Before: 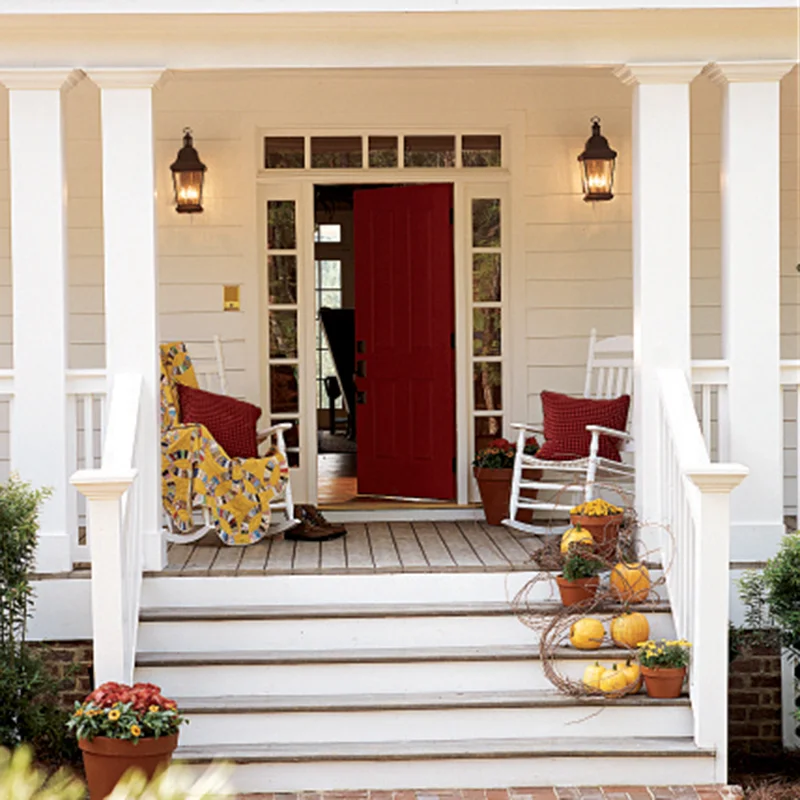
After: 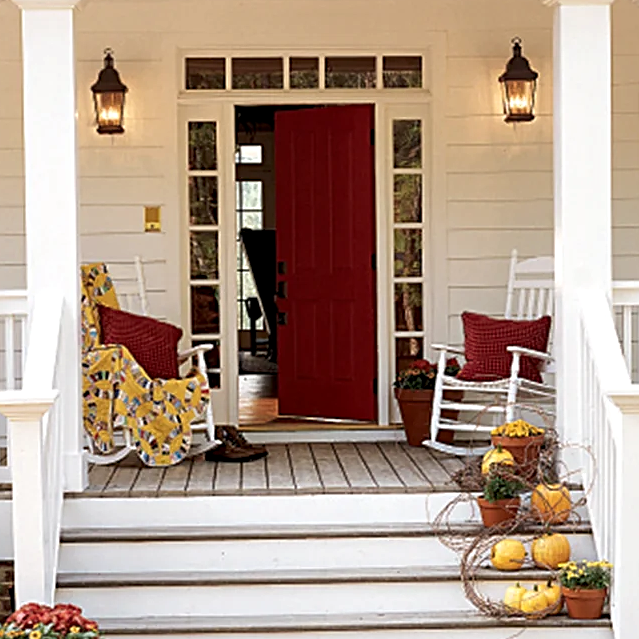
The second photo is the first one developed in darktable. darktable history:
sharpen: on, module defaults
contrast equalizer: octaves 7, y [[0.6 ×6], [0.55 ×6], [0 ×6], [0 ×6], [0 ×6]], mix 0.15
crop and rotate: left 10.071%, top 10.071%, right 10.02%, bottom 10.02%
local contrast: highlights 100%, shadows 100%, detail 120%, midtone range 0.2
